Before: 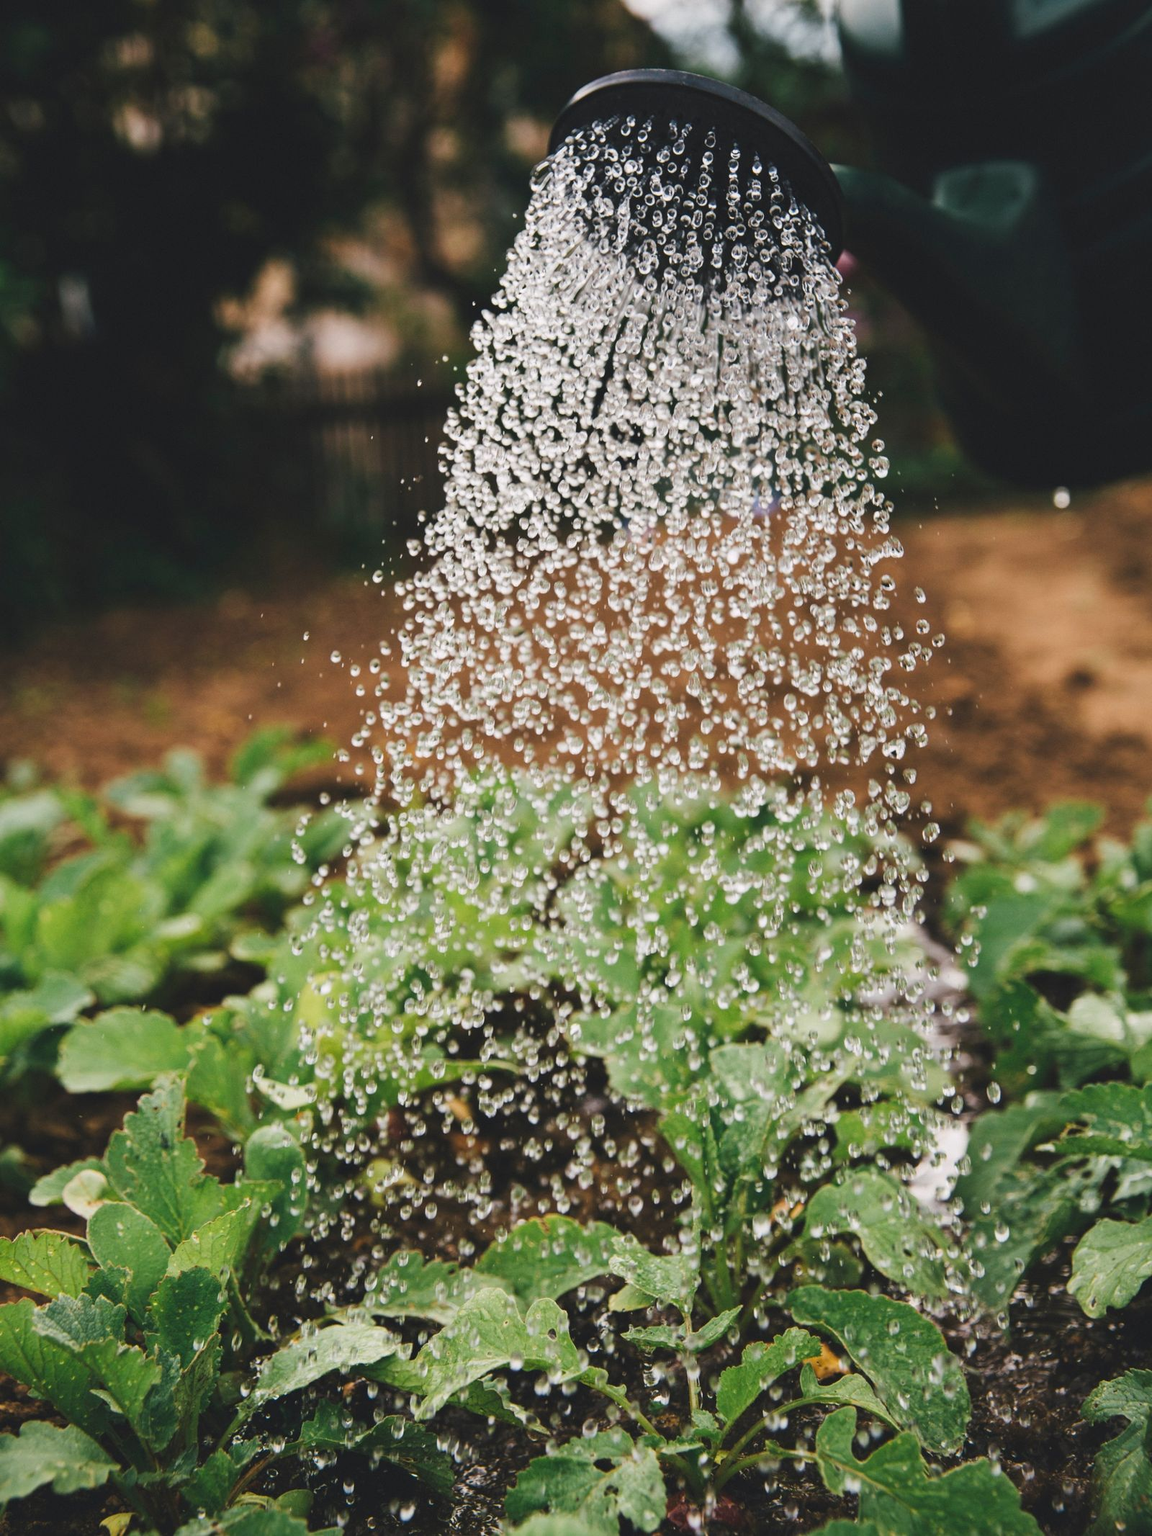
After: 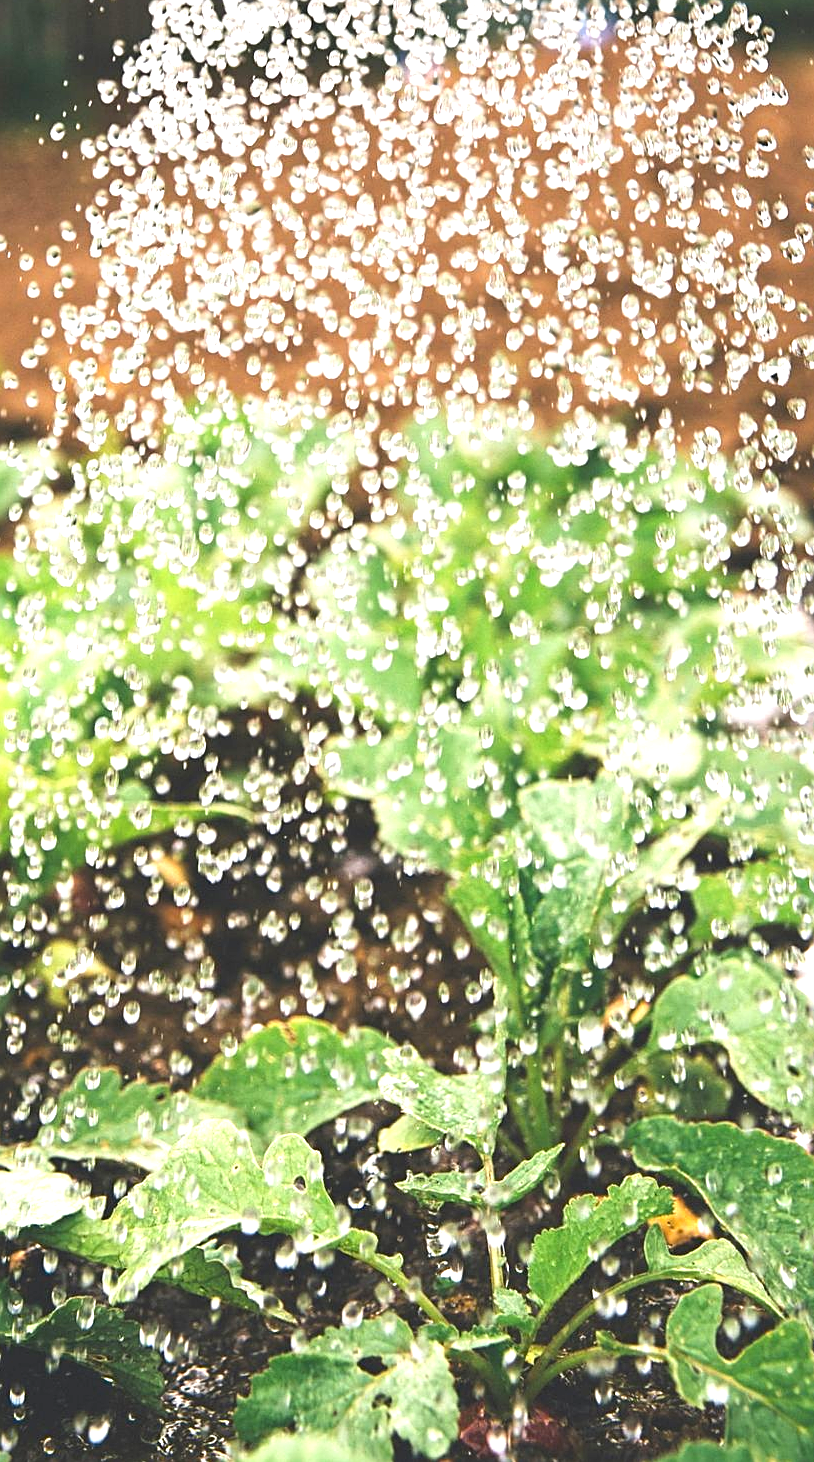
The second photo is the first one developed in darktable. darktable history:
crop and rotate: left 29.222%, top 31.433%, right 19.843%
exposure: black level correction 0, exposure 1.2 EV, compensate highlight preservation false
sharpen: on, module defaults
